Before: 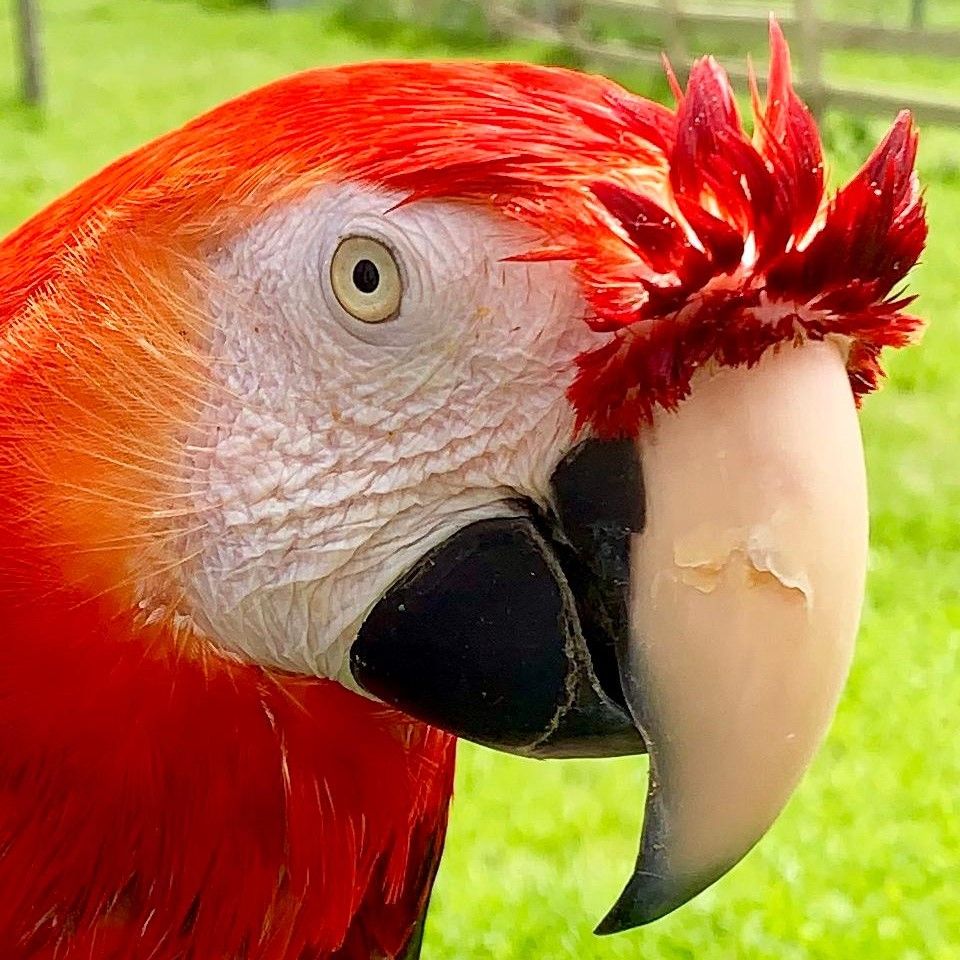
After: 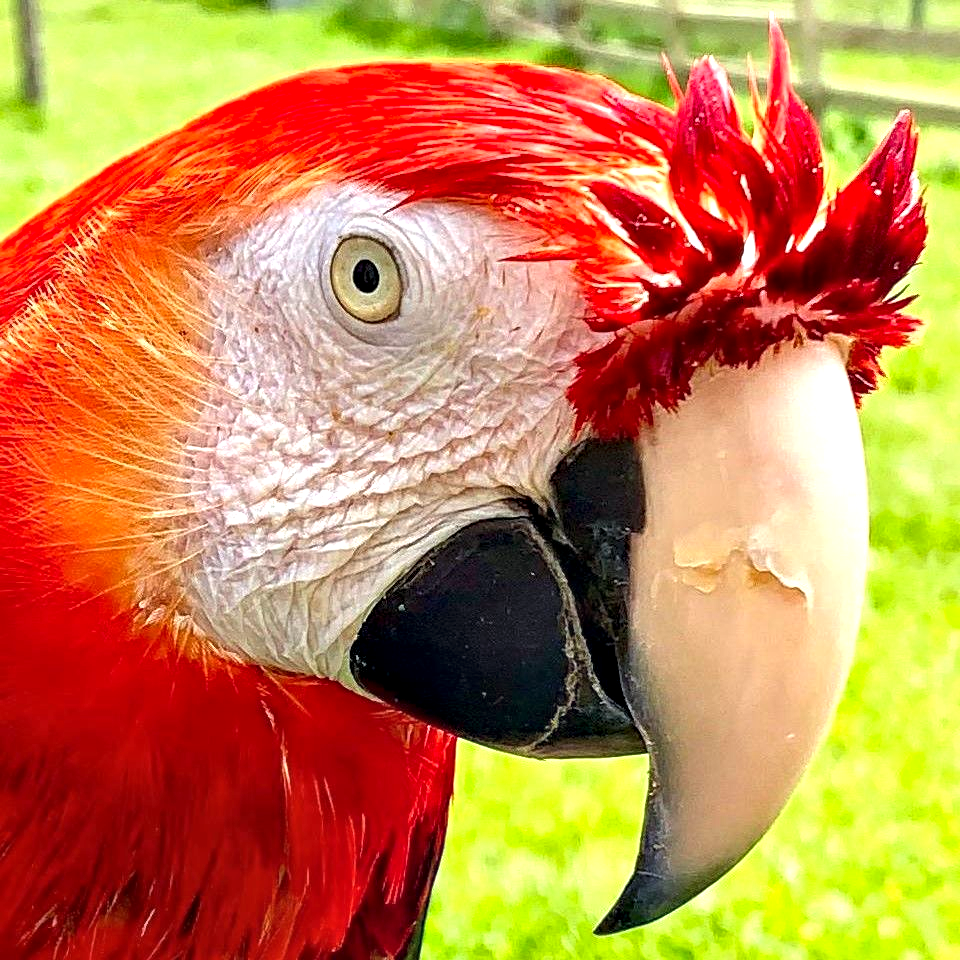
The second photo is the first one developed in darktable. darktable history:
exposure: black level correction 0, exposure 0.5 EV, compensate highlight preservation false
local contrast: on, module defaults
contrast equalizer: octaves 7, y [[0.528, 0.548, 0.563, 0.562, 0.546, 0.526], [0.55 ×6], [0 ×6], [0 ×6], [0 ×6]]
